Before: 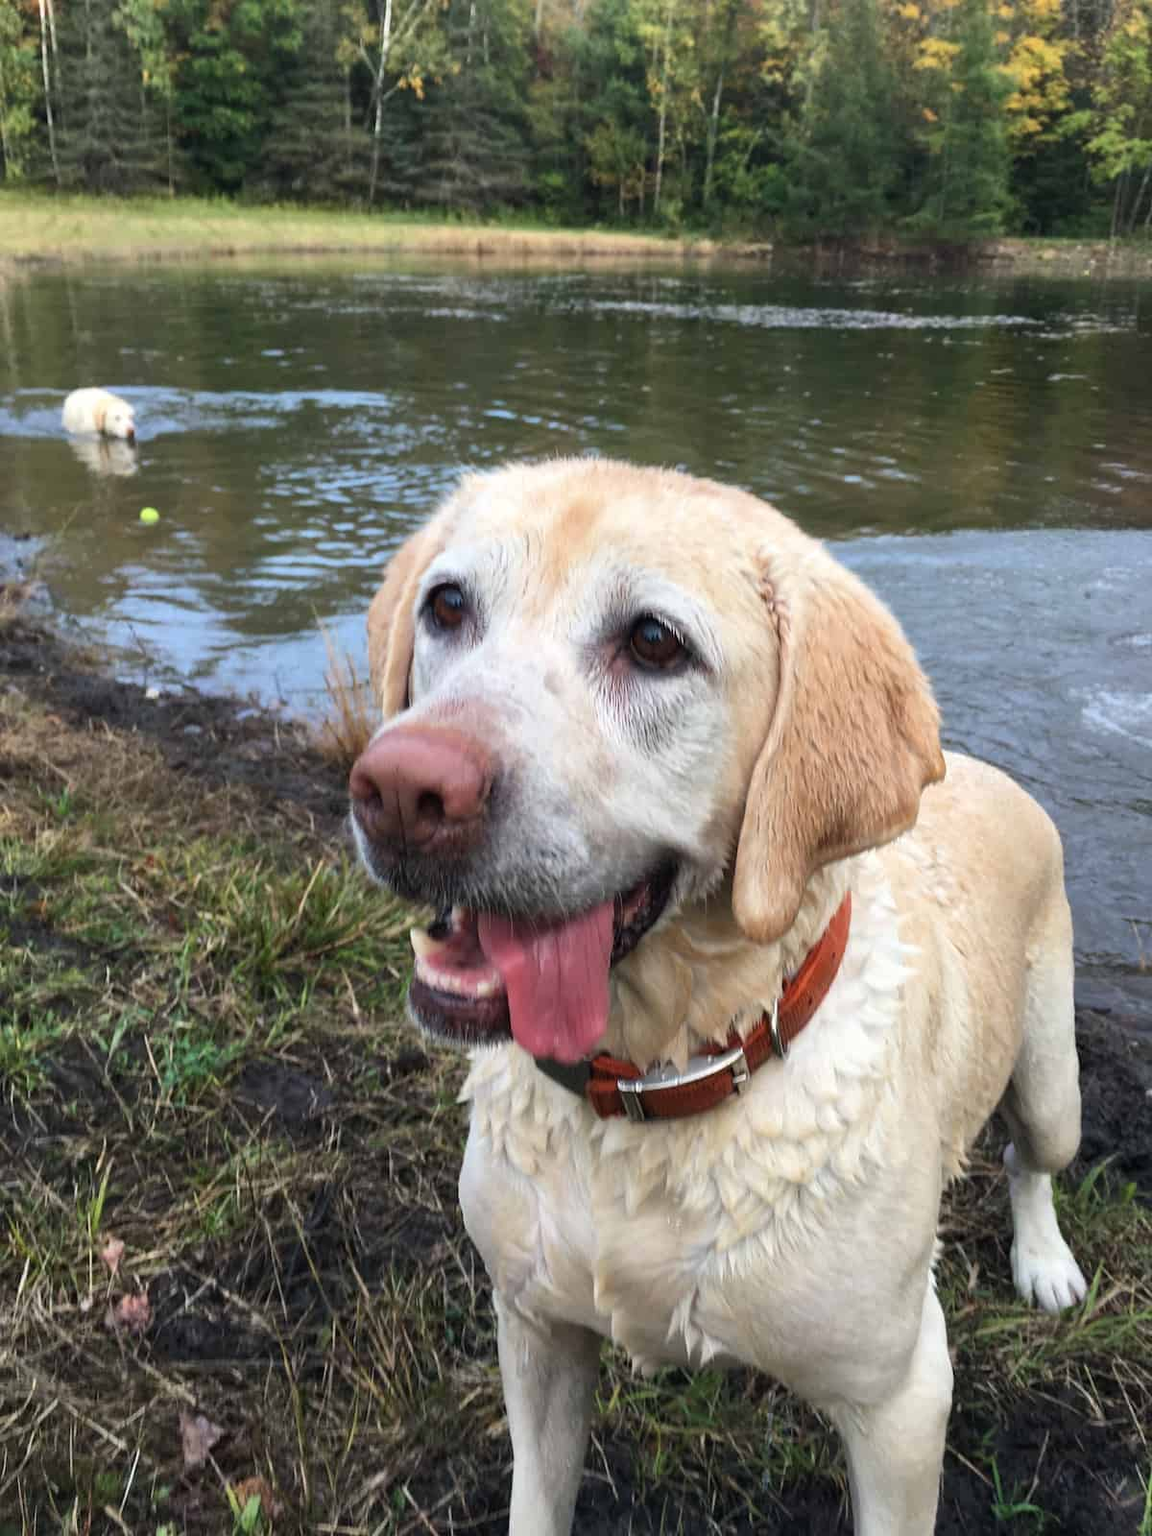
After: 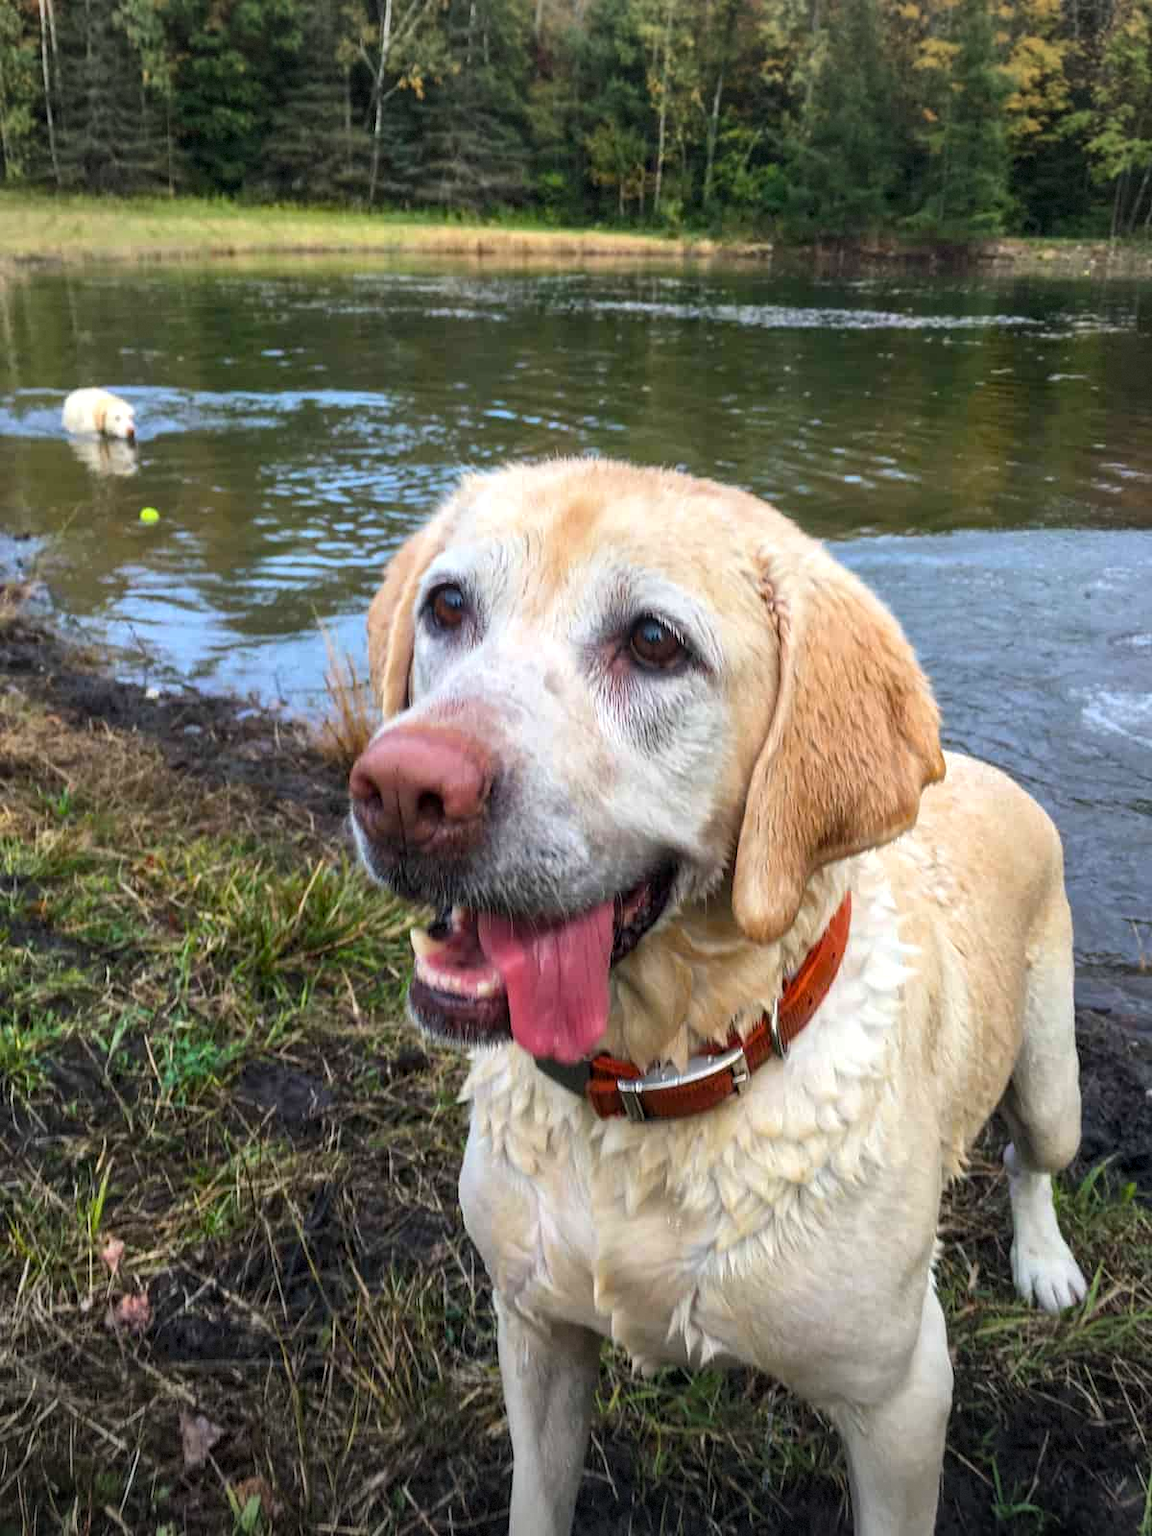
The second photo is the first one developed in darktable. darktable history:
vignetting: fall-off start 100%, brightness -0.406, saturation -0.3, width/height ratio 1.324, dithering 8-bit output, unbound false
color balance rgb: perceptual saturation grading › global saturation 25%, global vibrance 20%
local contrast: on, module defaults
